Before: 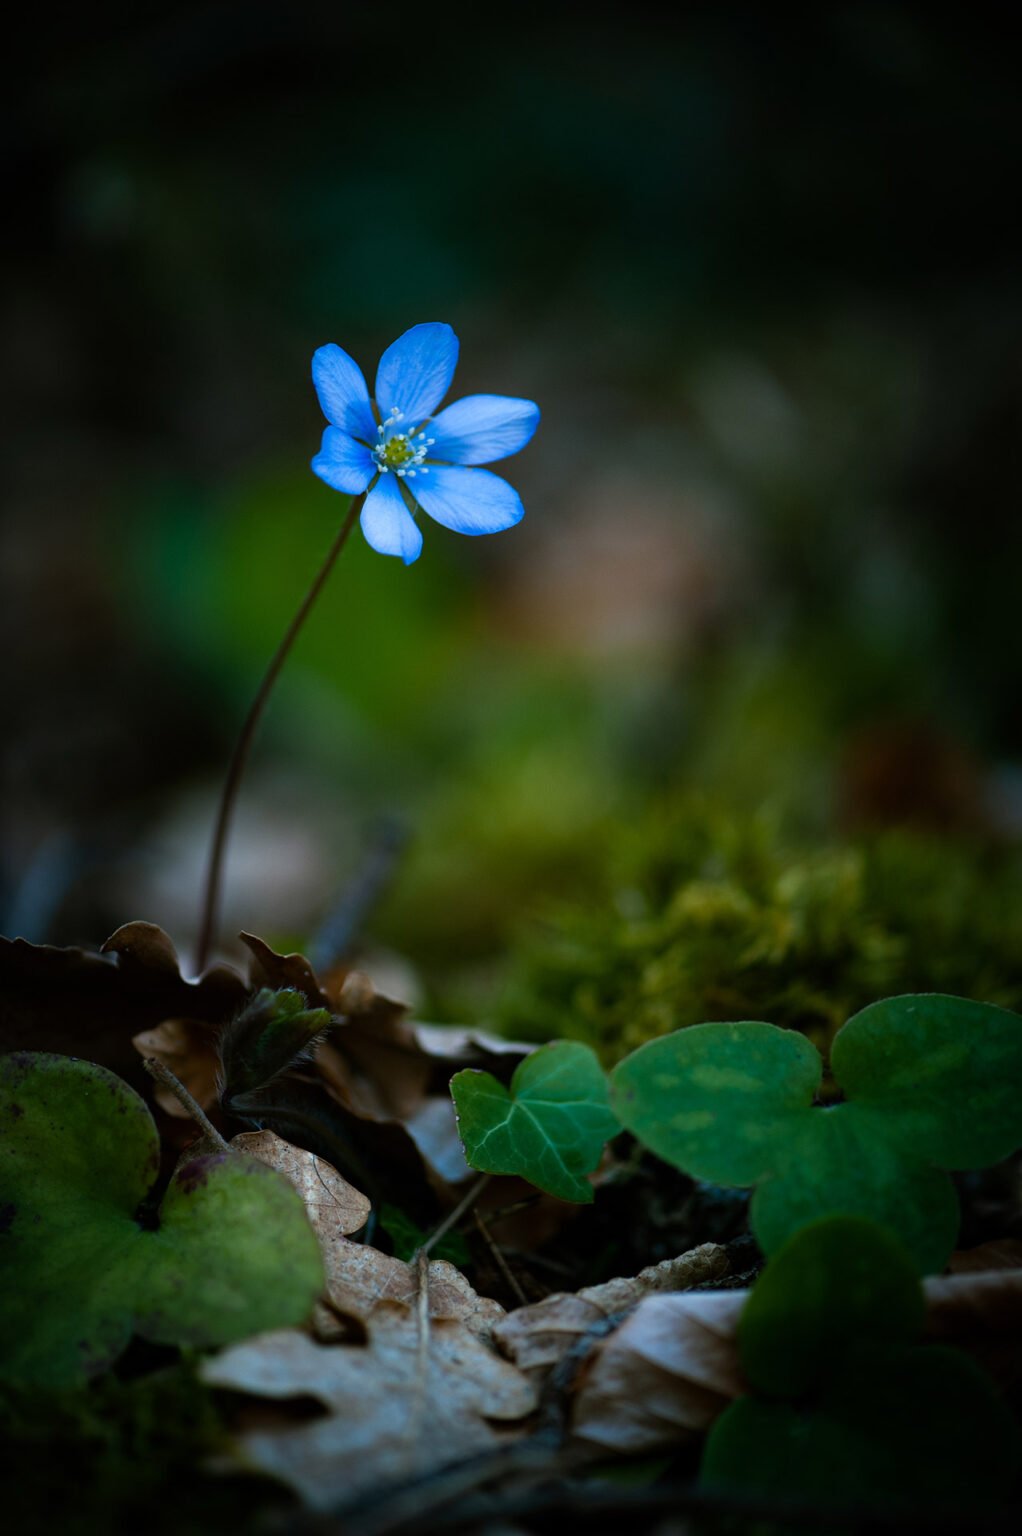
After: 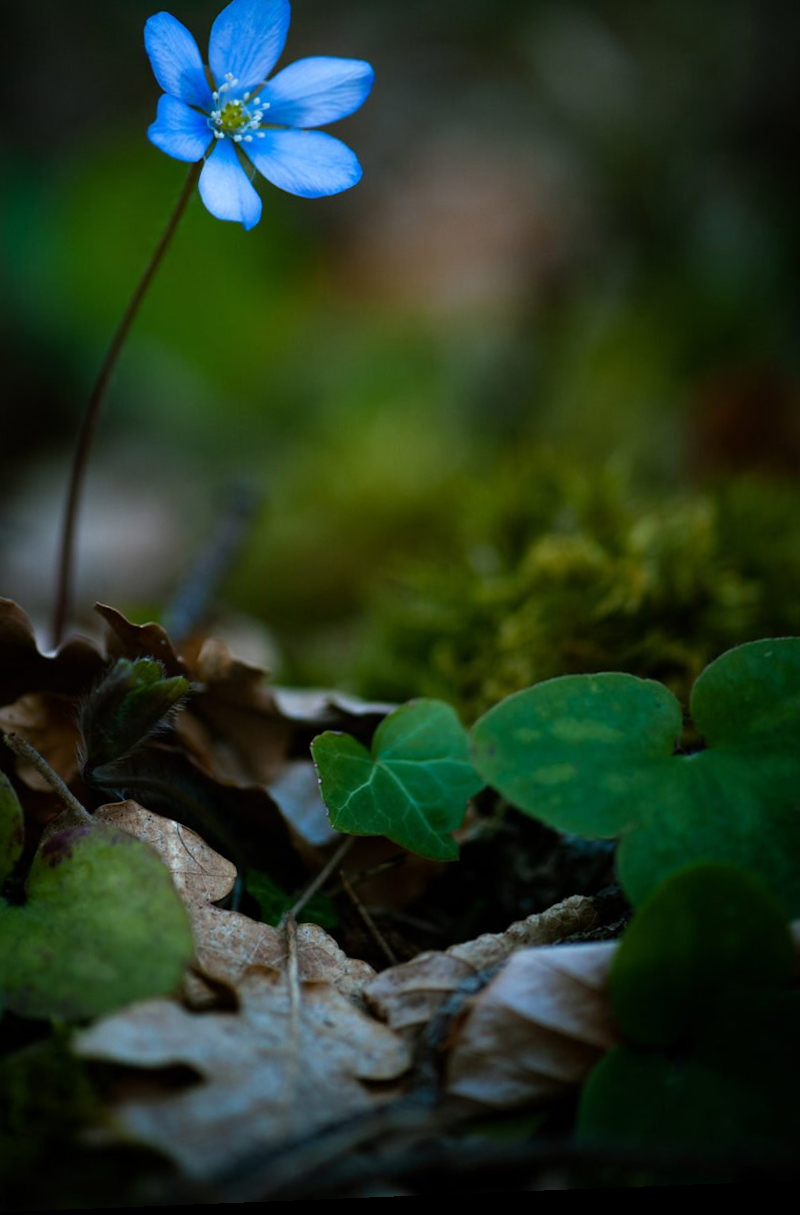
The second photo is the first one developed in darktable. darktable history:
crop: left 16.871%, top 22.857%, right 9.116%
rotate and perspective: rotation -2.29°, automatic cropping off
white balance: emerald 1
sharpen: radius 5.325, amount 0.312, threshold 26.433
